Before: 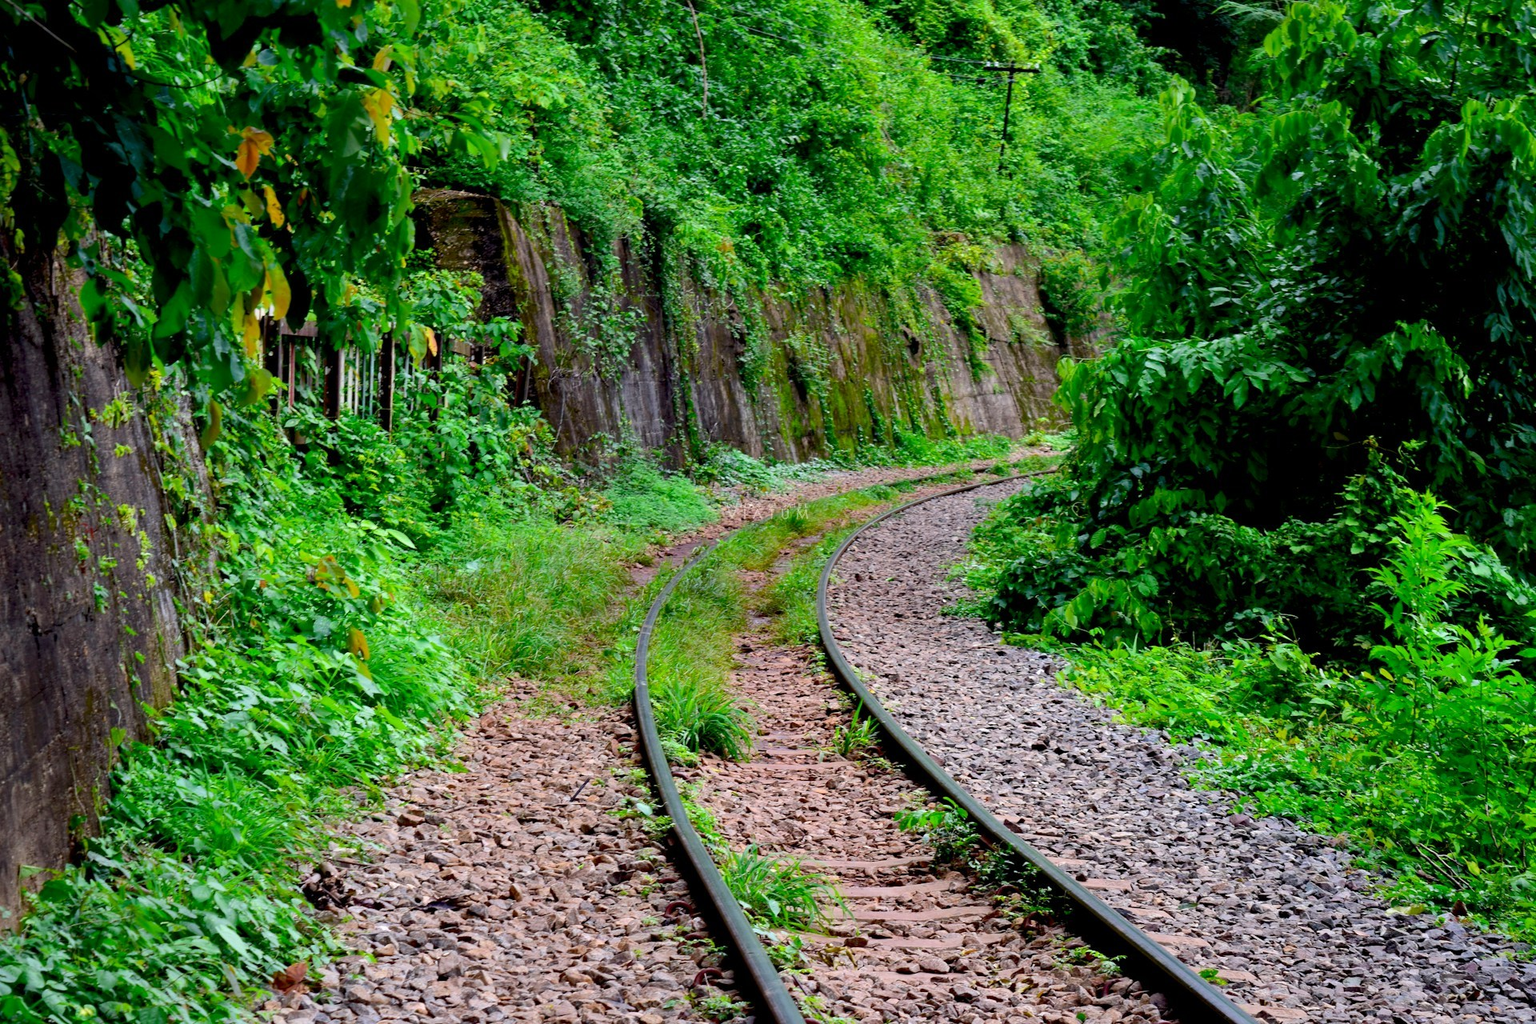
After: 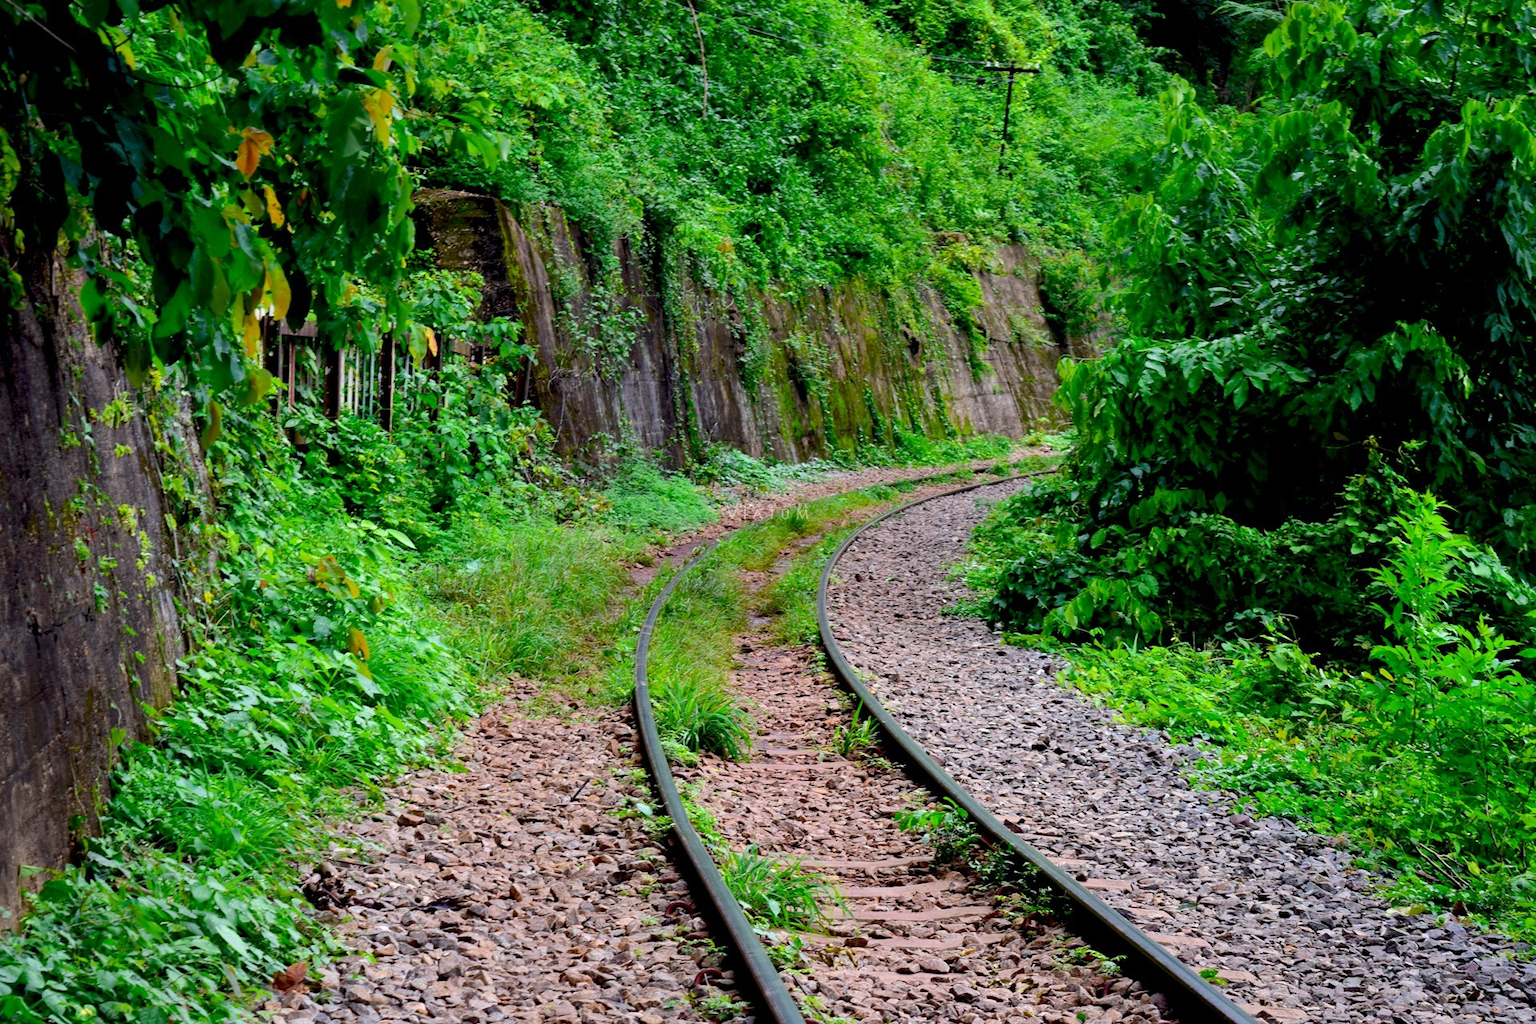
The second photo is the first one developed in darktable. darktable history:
color zones: curves: ch0 [(0, 0.5) (0.143, 0.5) (0.286, 0.5) (0.429, 0.5) (0.571, 0.5) (0.714, 0.476) (0.857, 0.5) (1, 0.5)]; ch2 [(0, 0.5) (0.143, 0.5) (0.286, 0.5) (0.429, 0.5) (0.571, 0.5) (0.714, 0.487) (0.857, 0.5) (1, 0.5)], mix 100.07%
